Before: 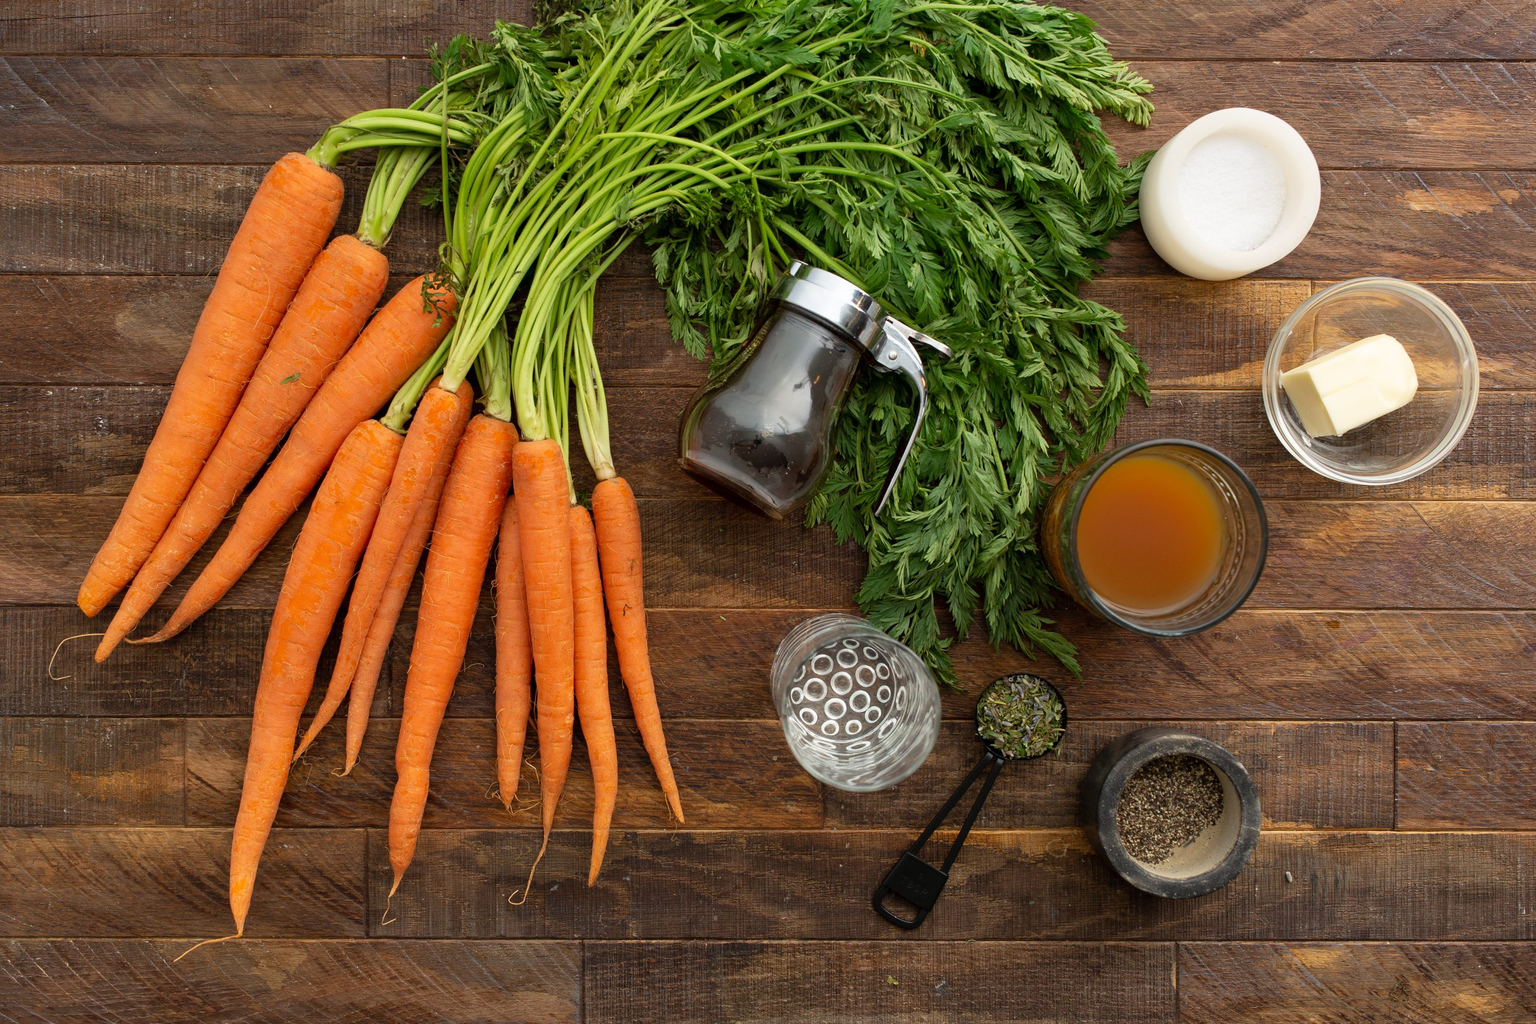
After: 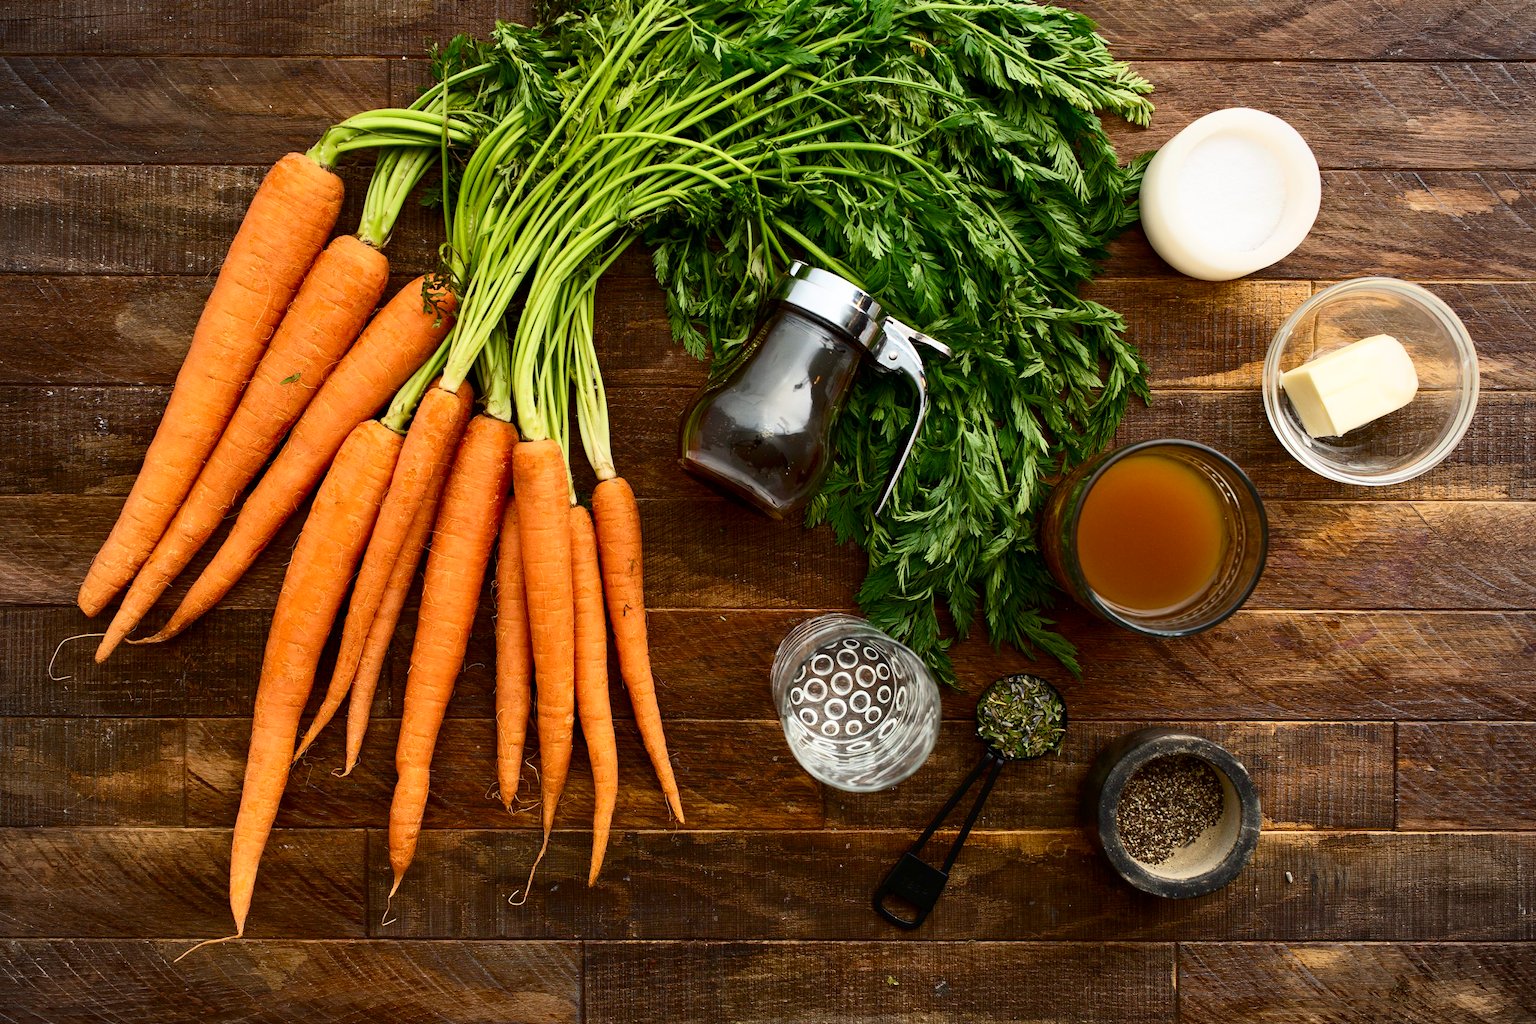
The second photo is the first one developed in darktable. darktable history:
contrast brightness saturation: contrast 0.297
vignetting: fall-off radius 60.81%
color balance rgb: perceptual saturation grading › global saturation 20%, perceptual saturation grading › highlights -25.196%, perceptual saturation grading › shadows 25.034%, global vibrance 20%
